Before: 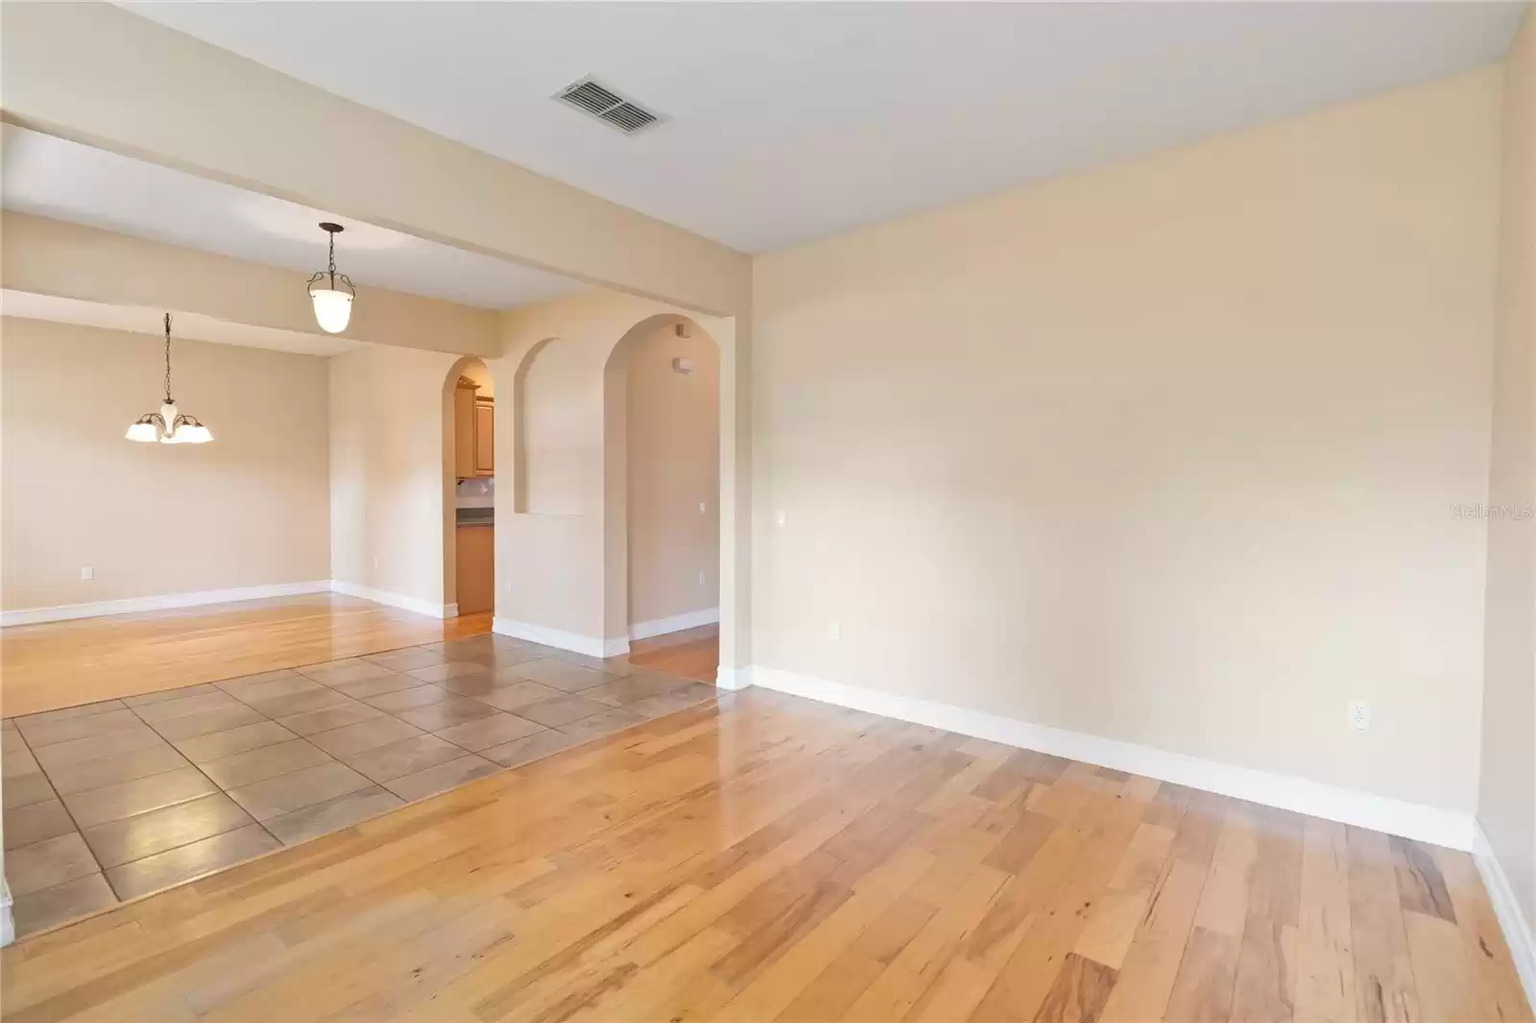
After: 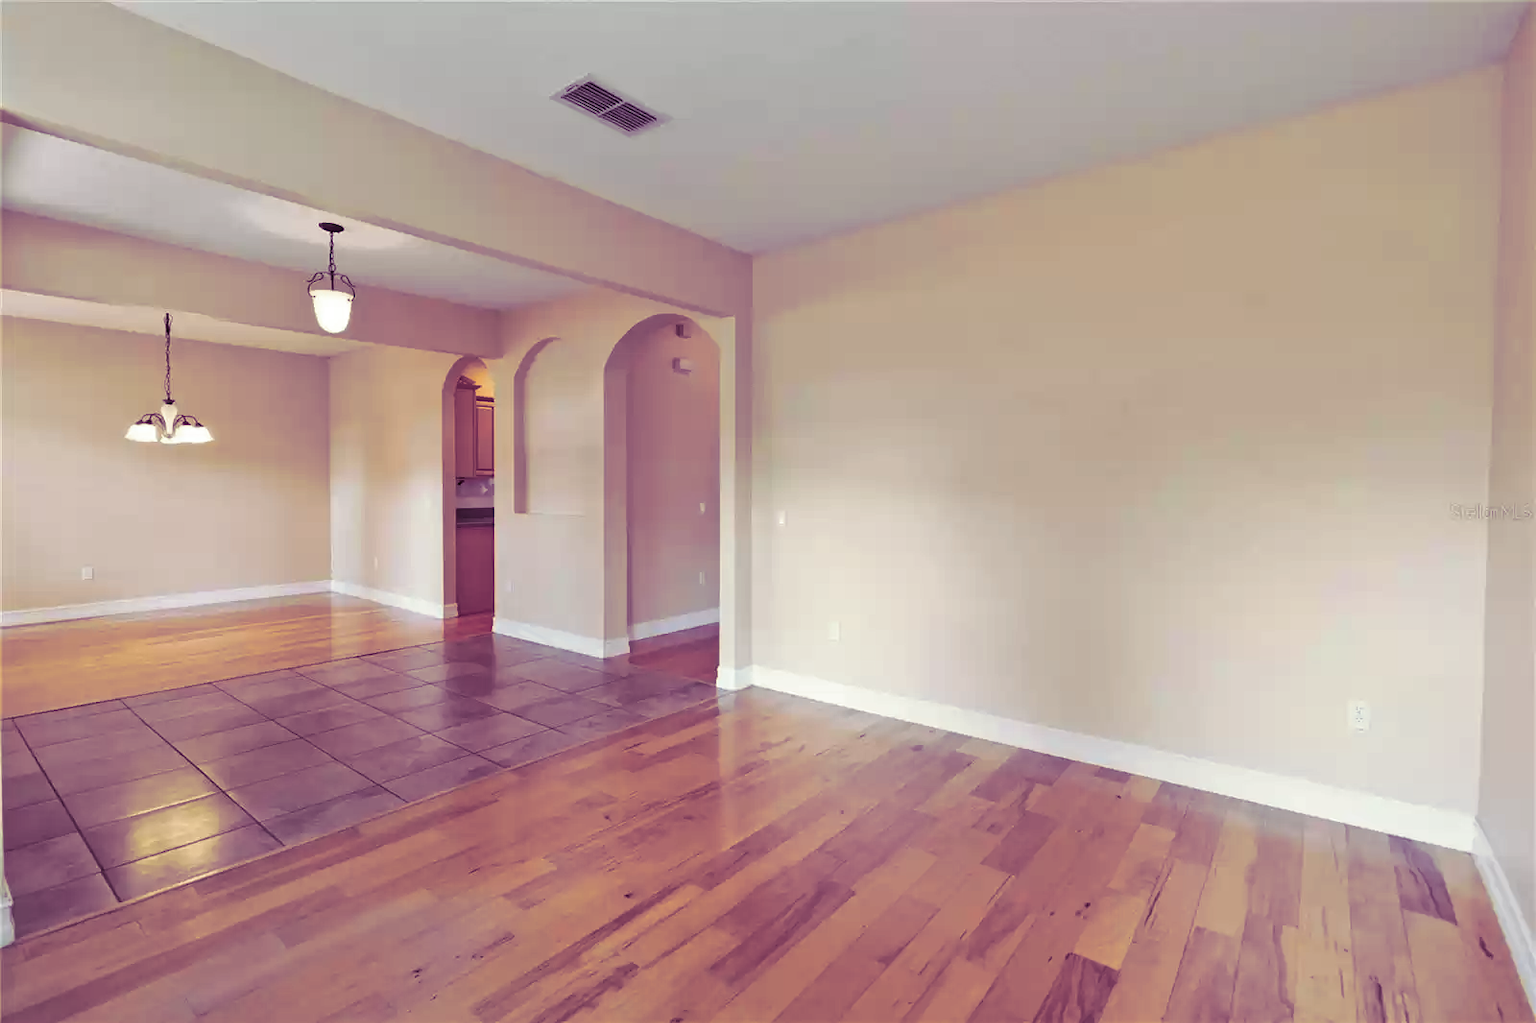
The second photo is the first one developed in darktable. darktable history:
split-toning: shadows › hue 277.2°, shadows › saturation 0.74
contrast brightness saturation: brightness -0.2, saturation 0.08
